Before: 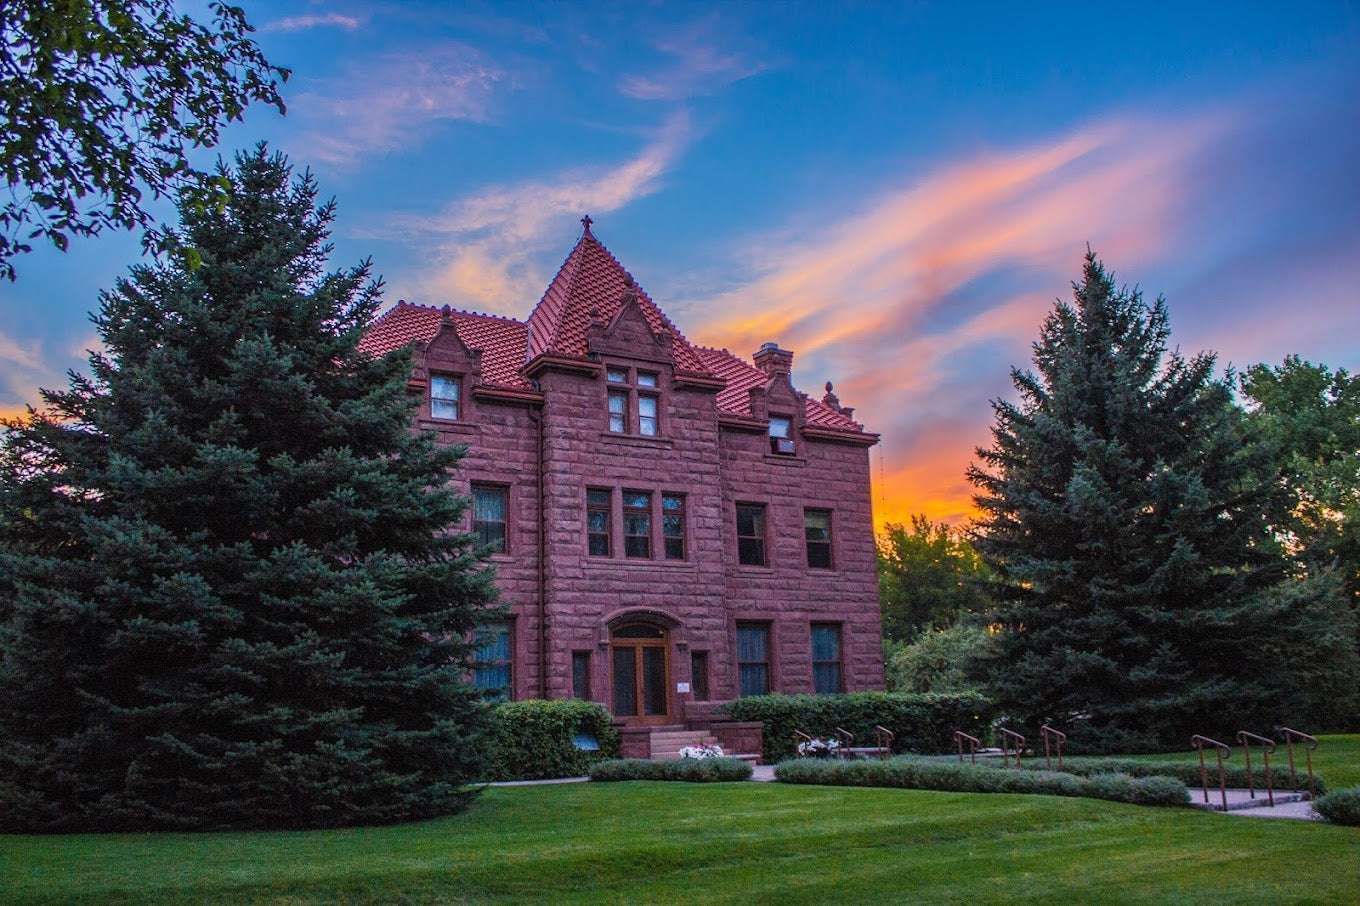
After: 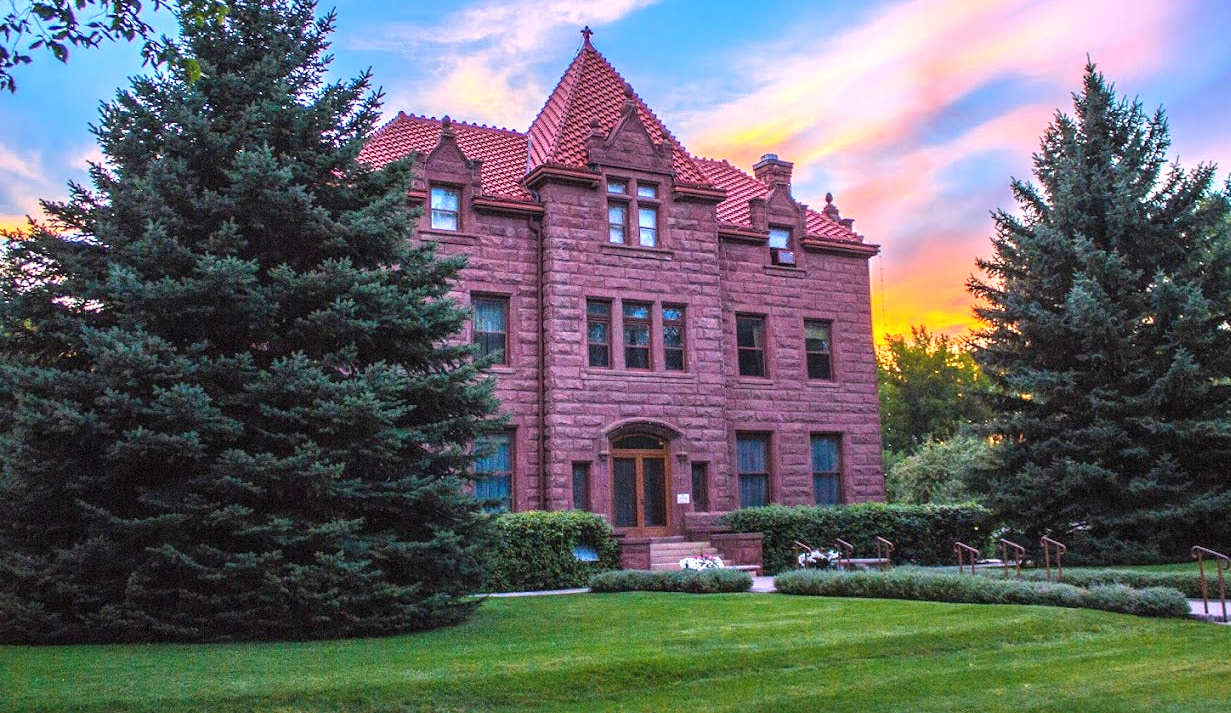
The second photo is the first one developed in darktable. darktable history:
exposure: black level correction 0, exposure 1 EV, compensate exposure bias true, compensate highlight preservation false
crop: top 20.916%, right 9.437%, bottom 0.316%
